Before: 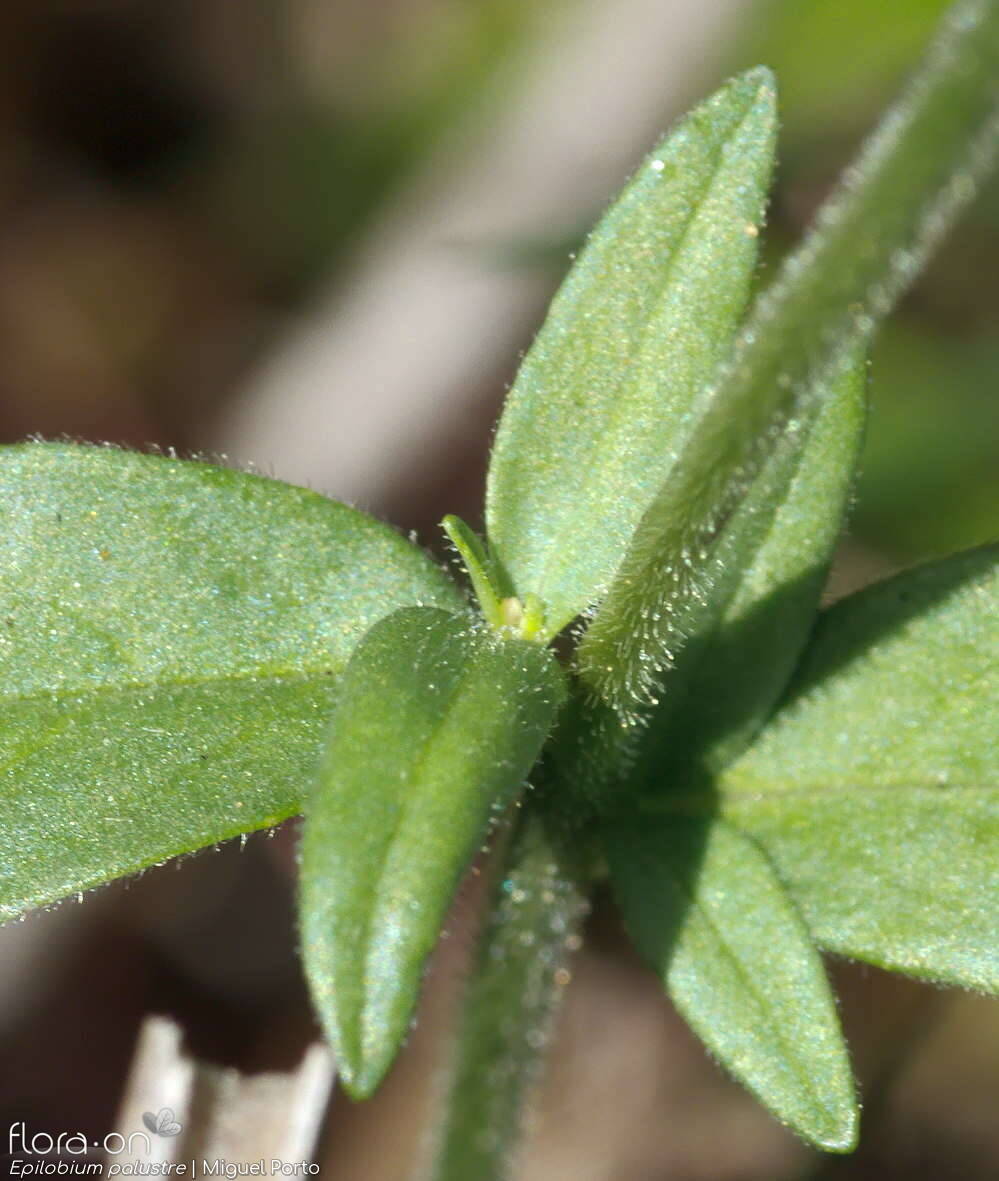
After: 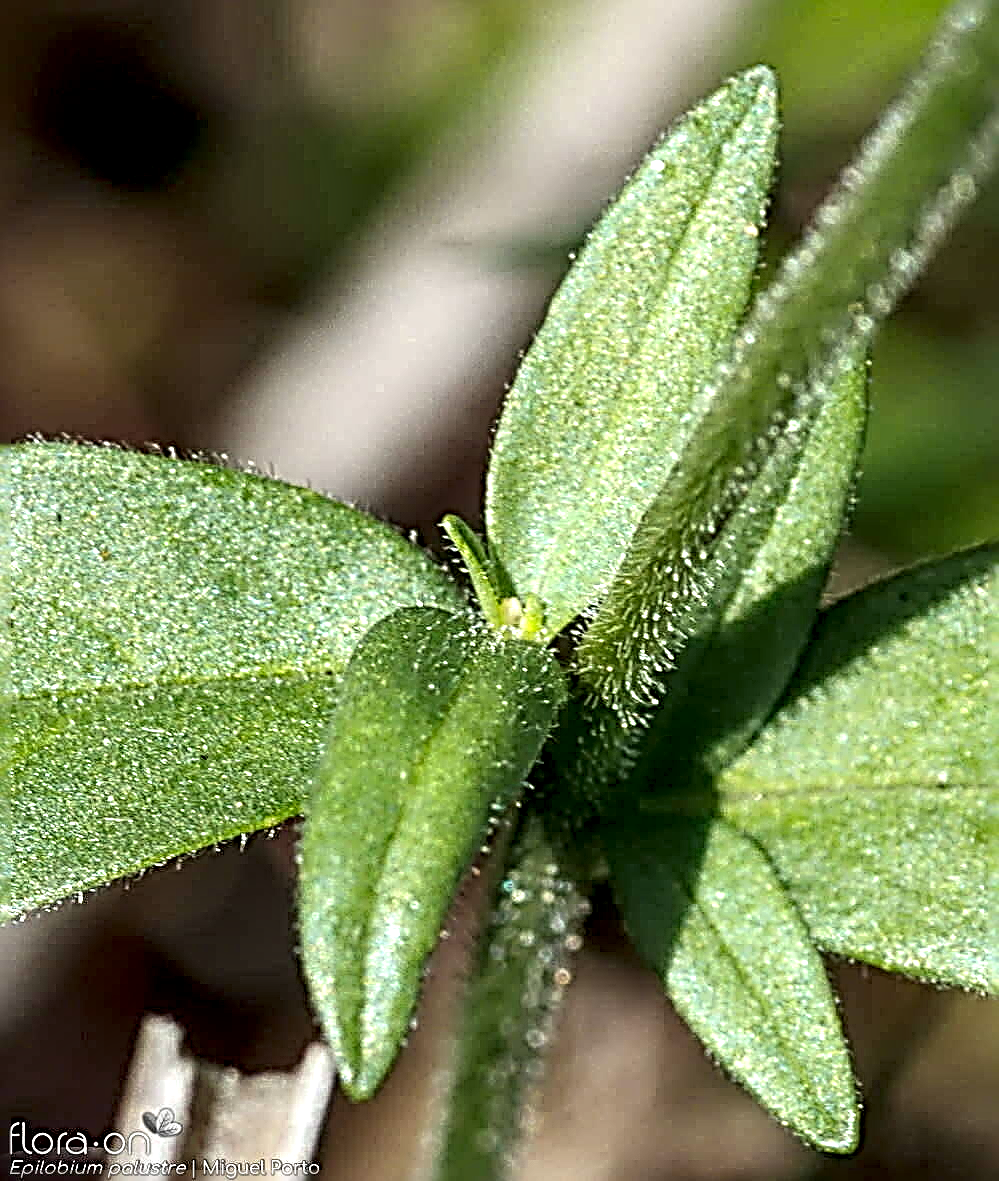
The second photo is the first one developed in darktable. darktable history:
contrast brightness saturation: contrast 0.1, brightness 0.03, saturation 0.09
local contrast: highlights 20%, shadows 70%, detail 170%
sharpen: radius 4.001, amount 2
